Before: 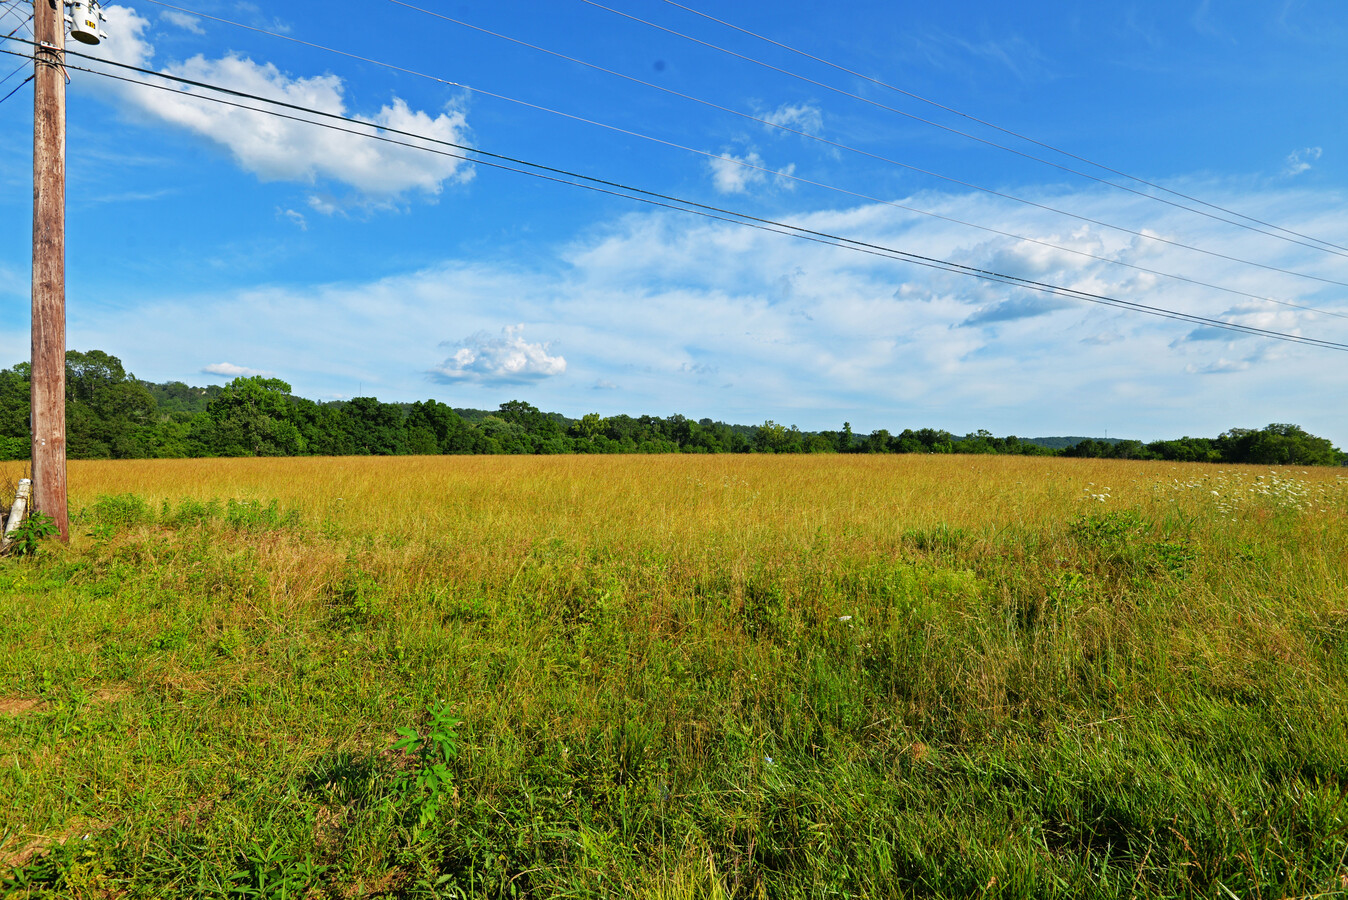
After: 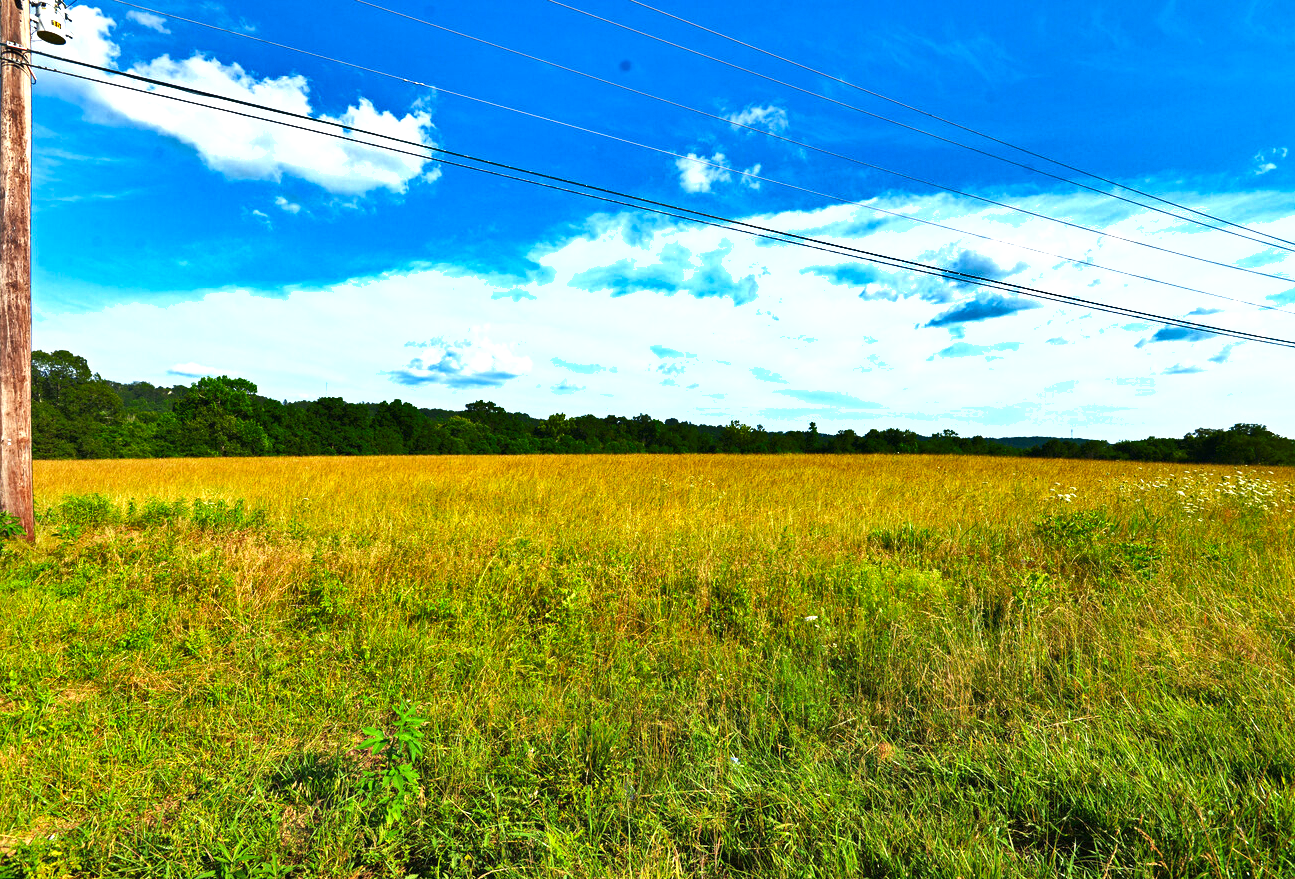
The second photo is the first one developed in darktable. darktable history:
exposure: exposure 1 EV, compensate highlight preservation false
crop and rotate: left 2.571%, right 1.292%, bottom 2.228%
shadows and highlights: white point adjustment -3.74, highlights -63.75, soften with gaussian
